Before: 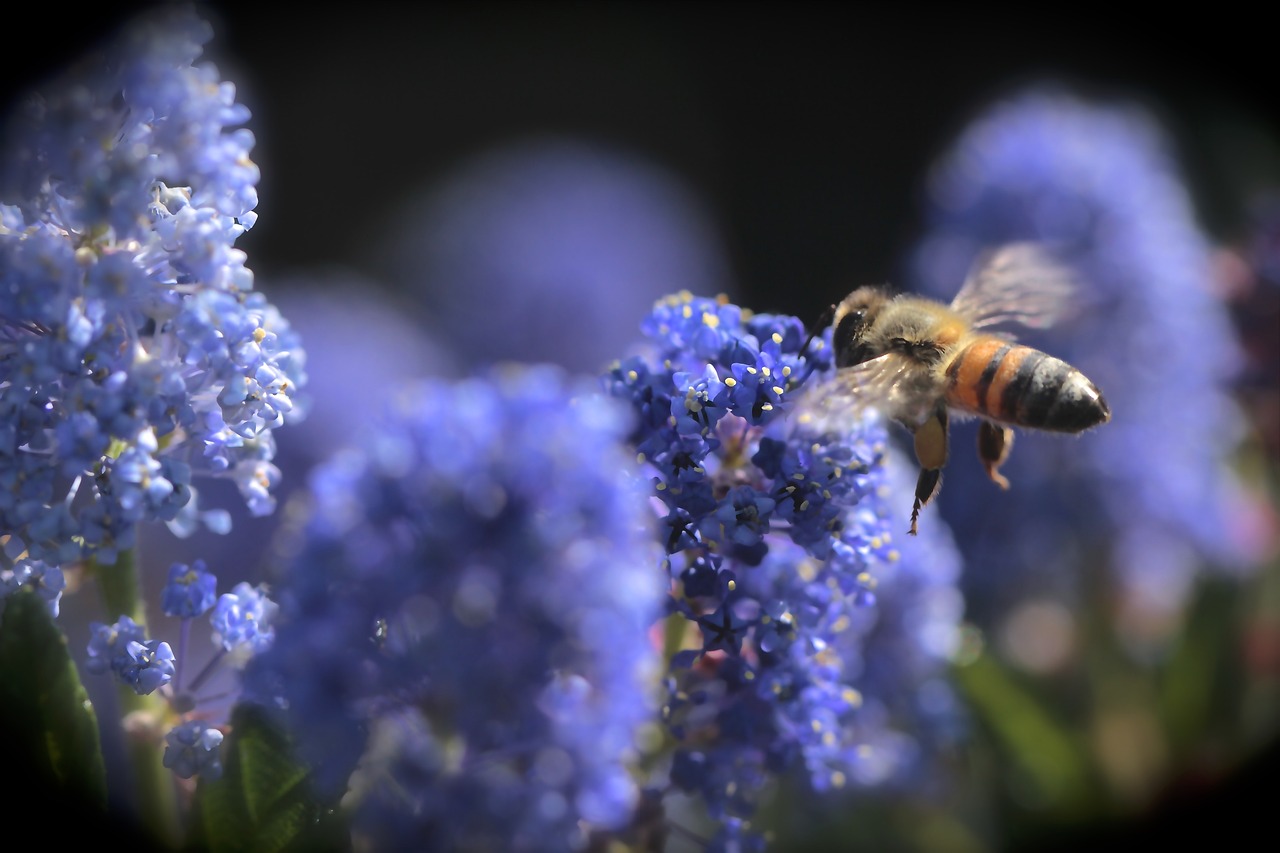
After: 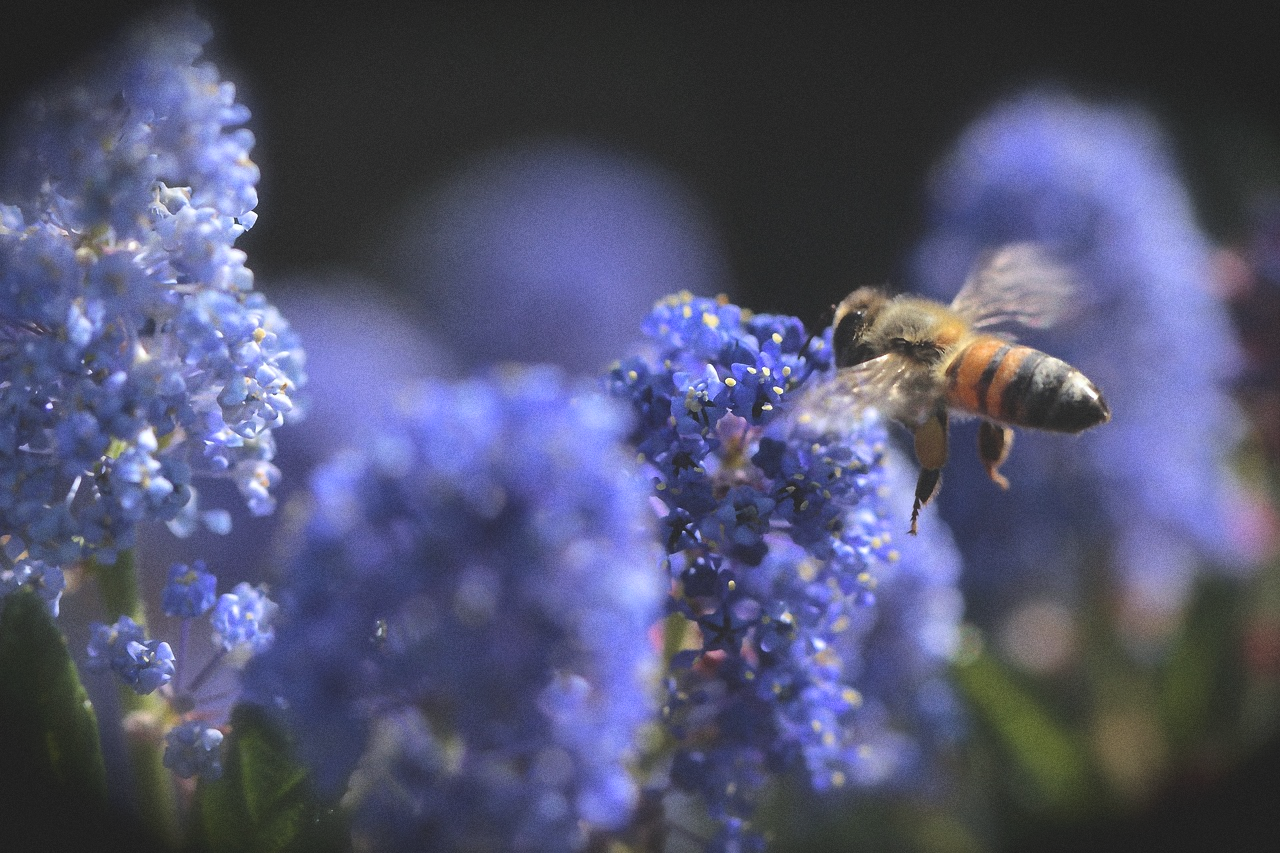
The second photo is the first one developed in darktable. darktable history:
white balance: red 0.988, blue 1.017
exposure: black level correction -0.015, compensate highlight preservation false
grain: on, module defaults
